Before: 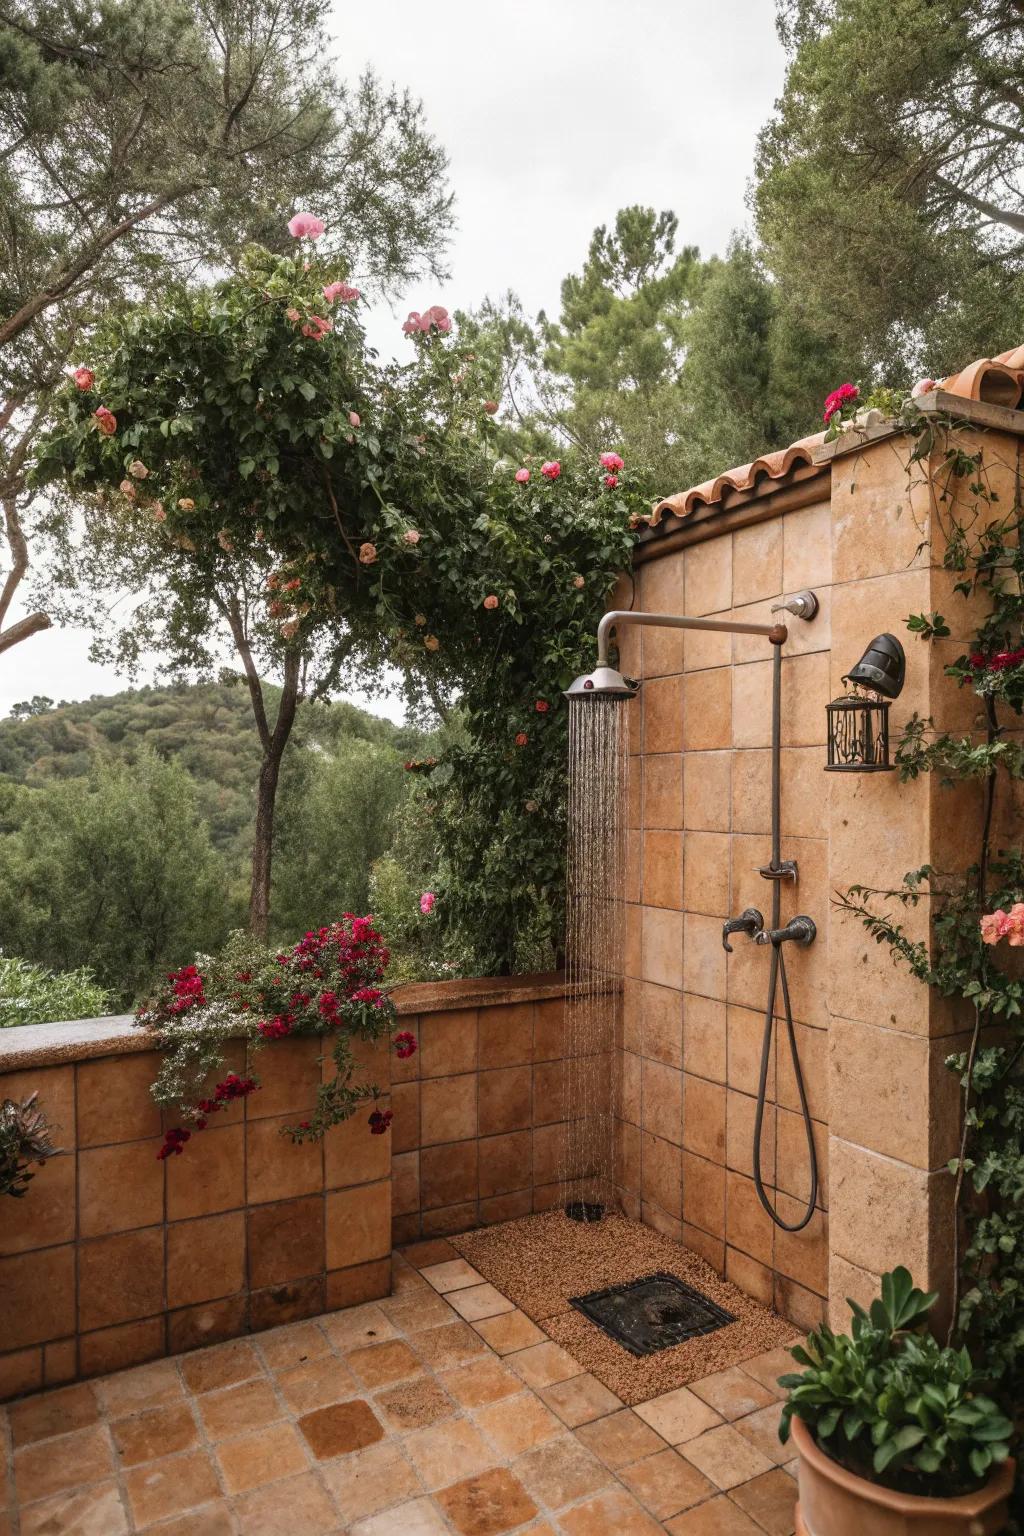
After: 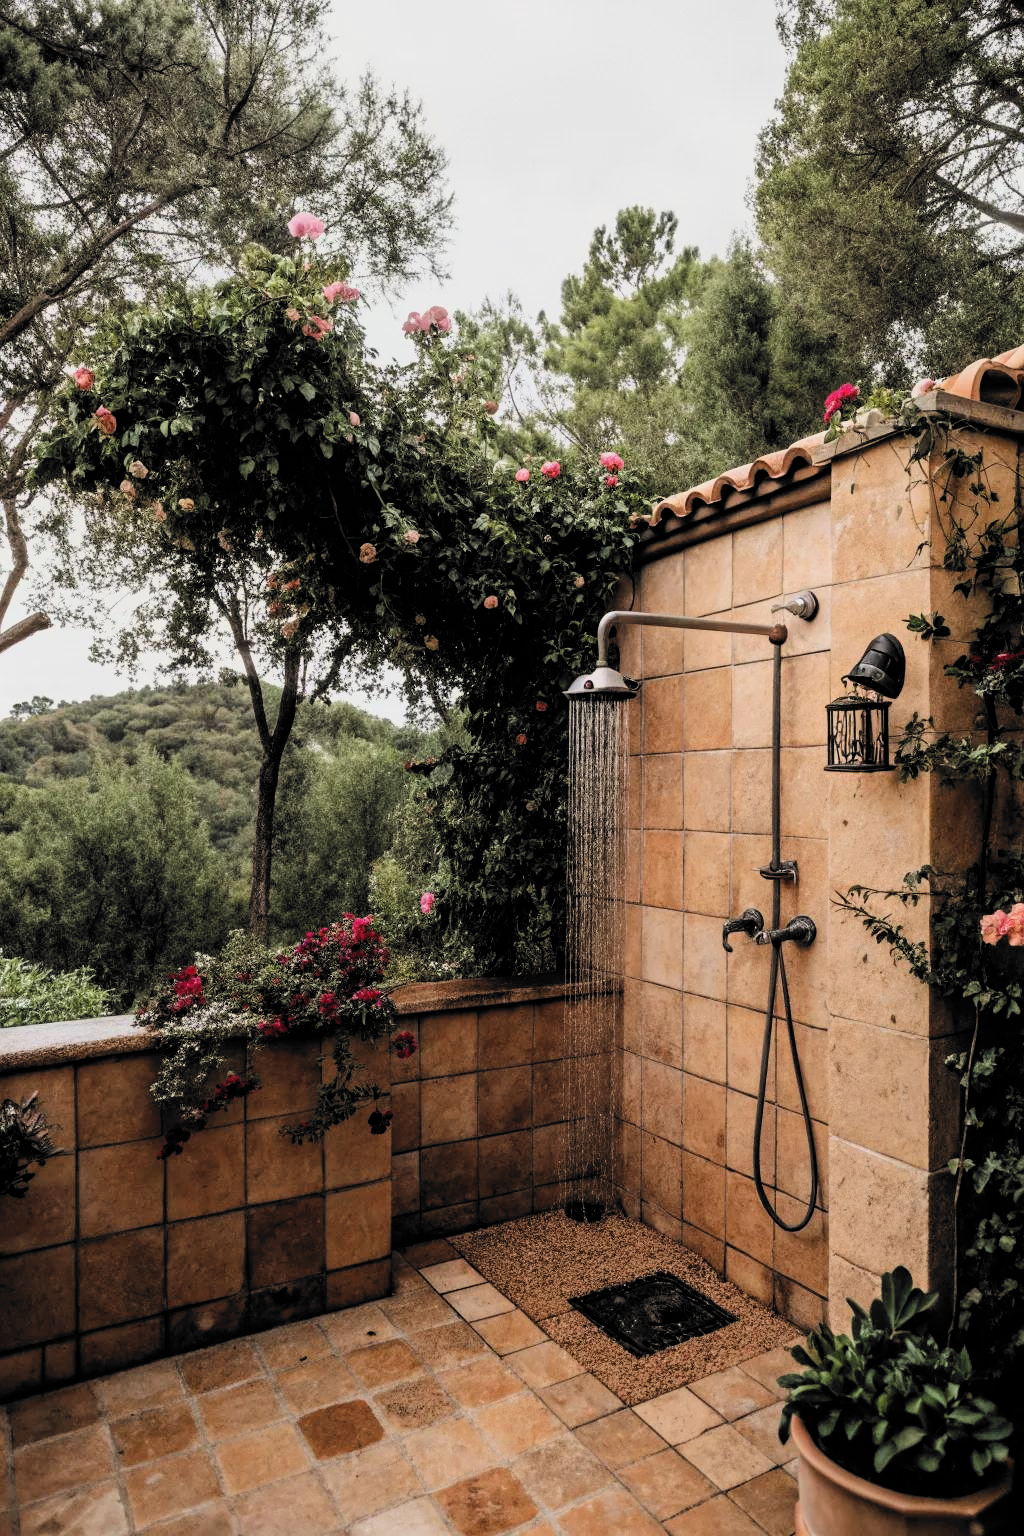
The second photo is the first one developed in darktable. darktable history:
filmic rgb: black relative exposure -5.1 EV, white relative exposure 3.53 EV, threshold 3 EV, hardness 3.17, contrast 1.407, highlights saturation mix -28.77%, color science v6 (2022), enable highlight reconstruction true
